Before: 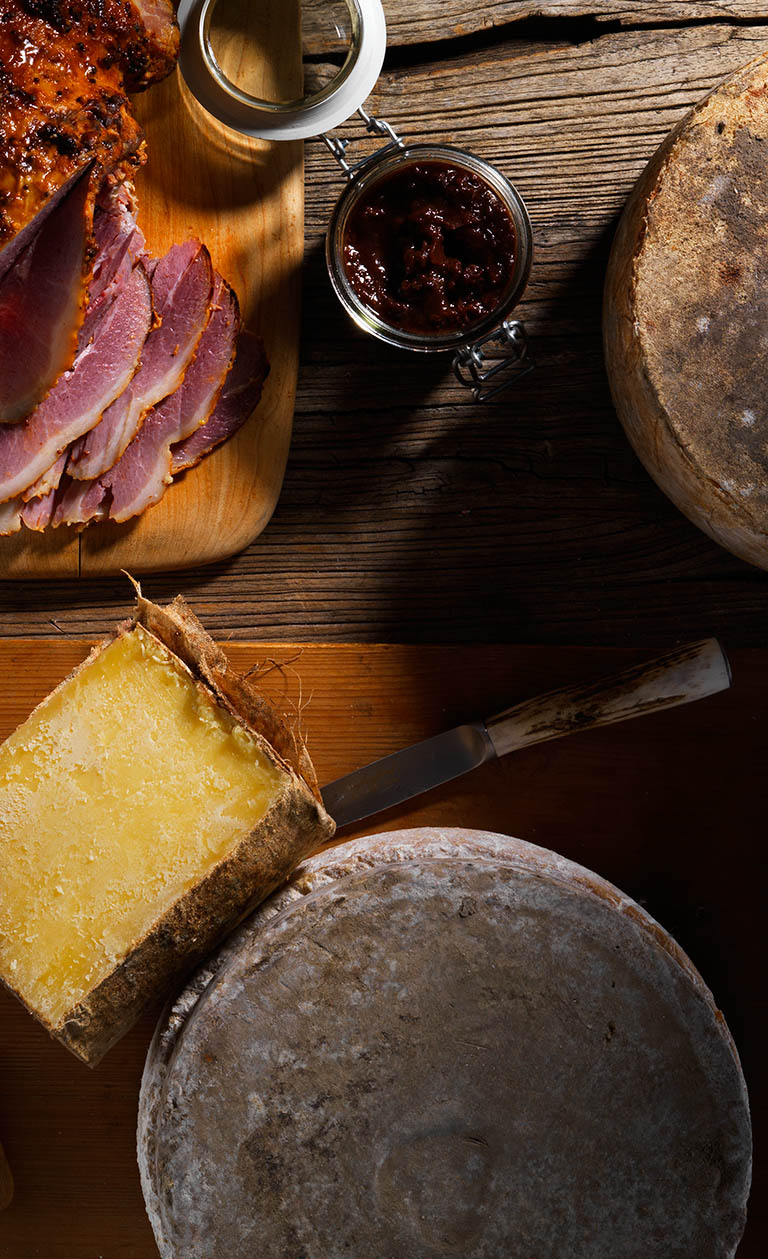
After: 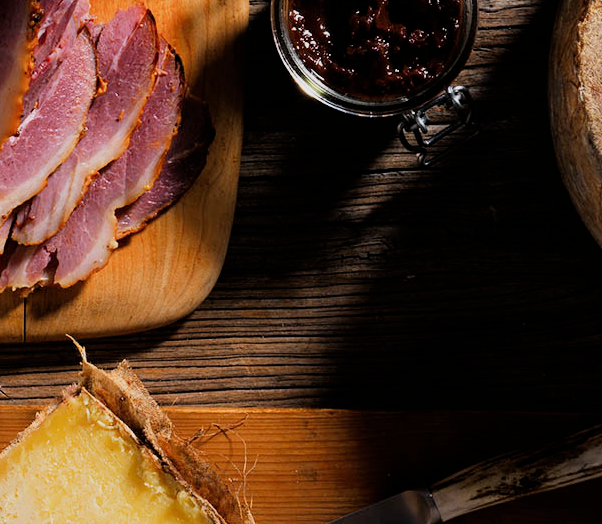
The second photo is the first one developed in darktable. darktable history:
crop: left 7.174%, top 18.732%, right 14.334%, bottom 39.61%
exposure: black level correction 0, exposure 0.498 EV, compensate highlight preservation false
filmic rgb: black relative exposure -7.74 EV, white relative exposure 4.37 EV, hardness 3.75, latitude 37.25%, contrast 0.983, highlights saturation mix 8.79%, shadows ↔ highlights balance 4.82%, iterations of high-quality reconstruction 0
